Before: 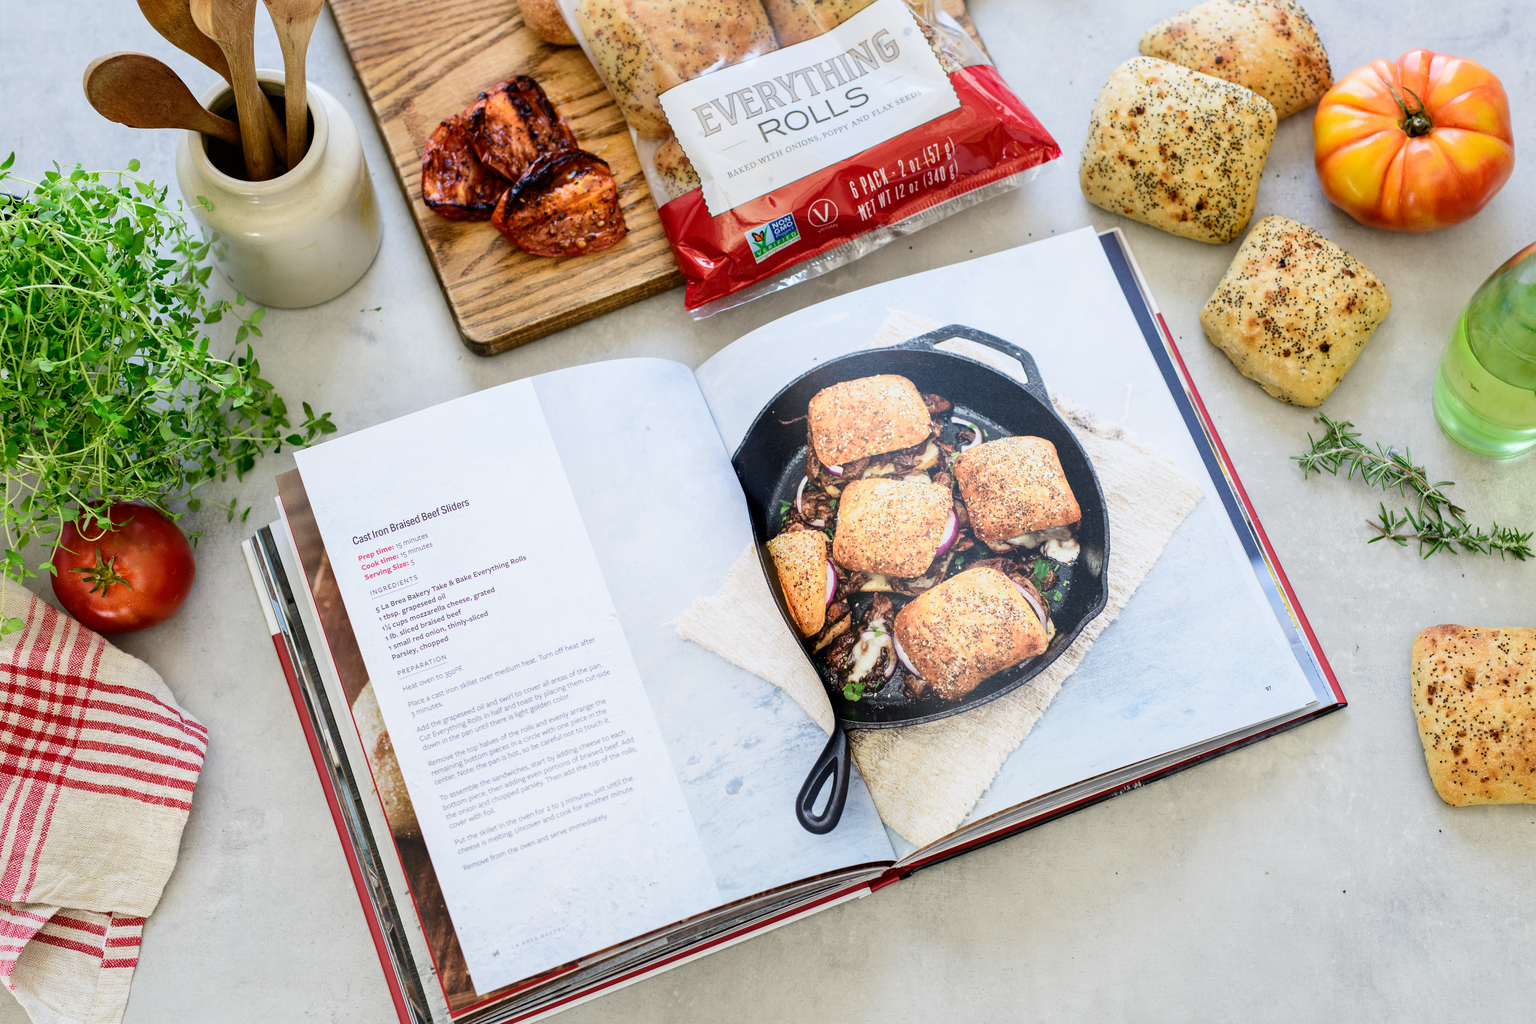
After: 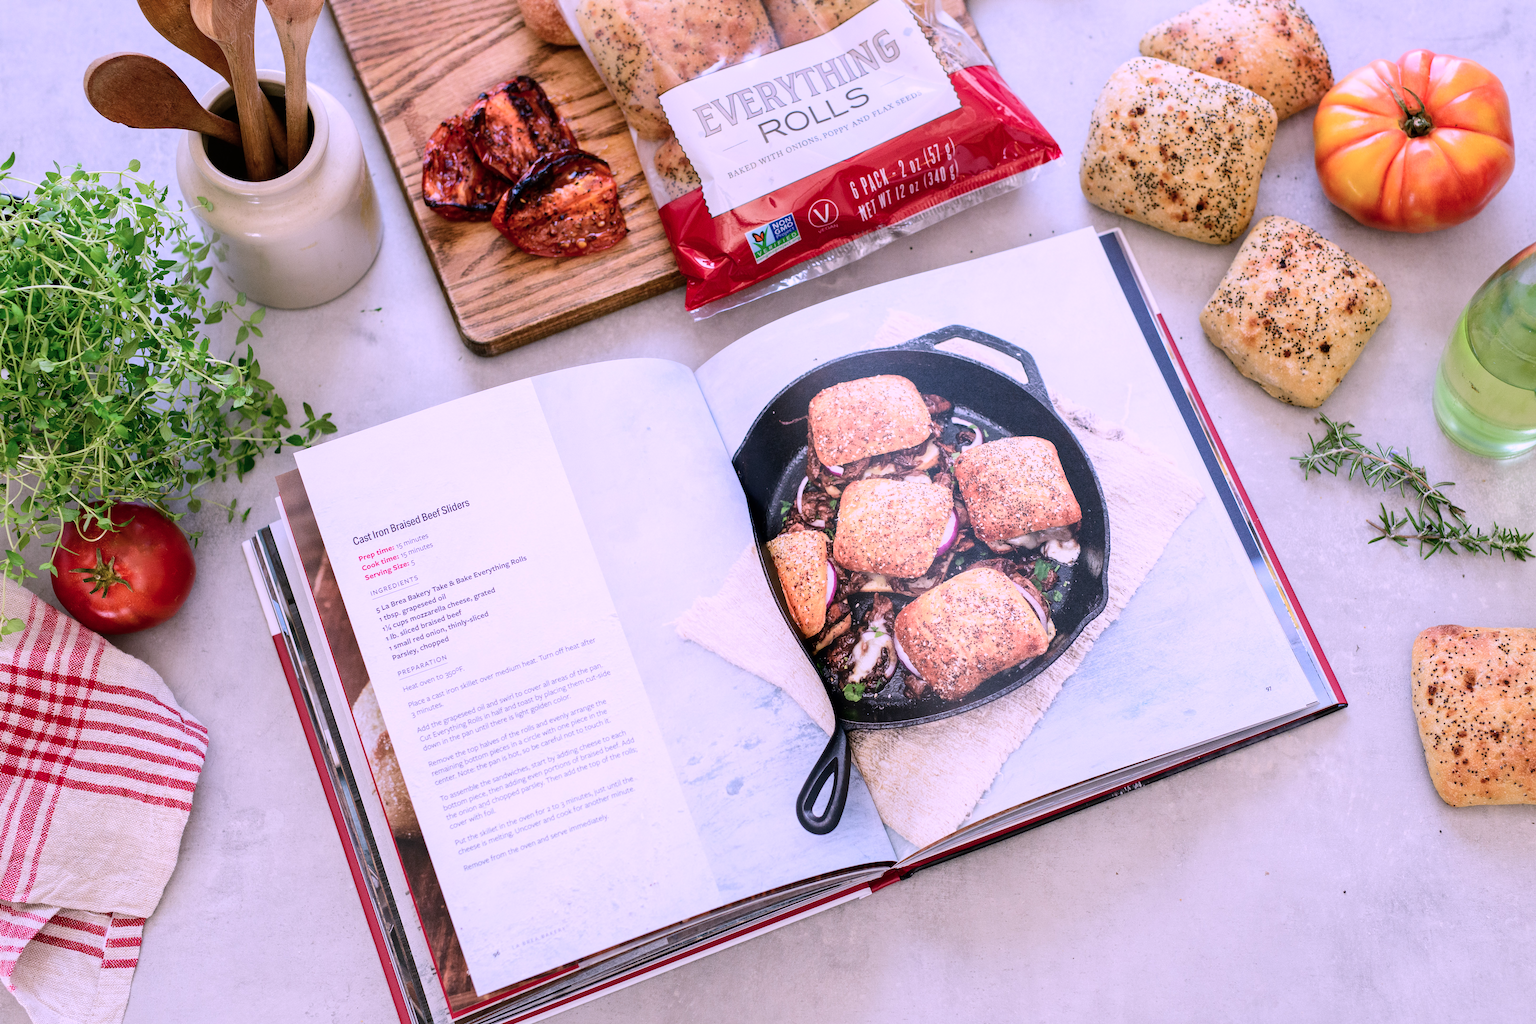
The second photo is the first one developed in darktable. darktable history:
color correction: highlights a* 15.46, highlights b* -20.56
